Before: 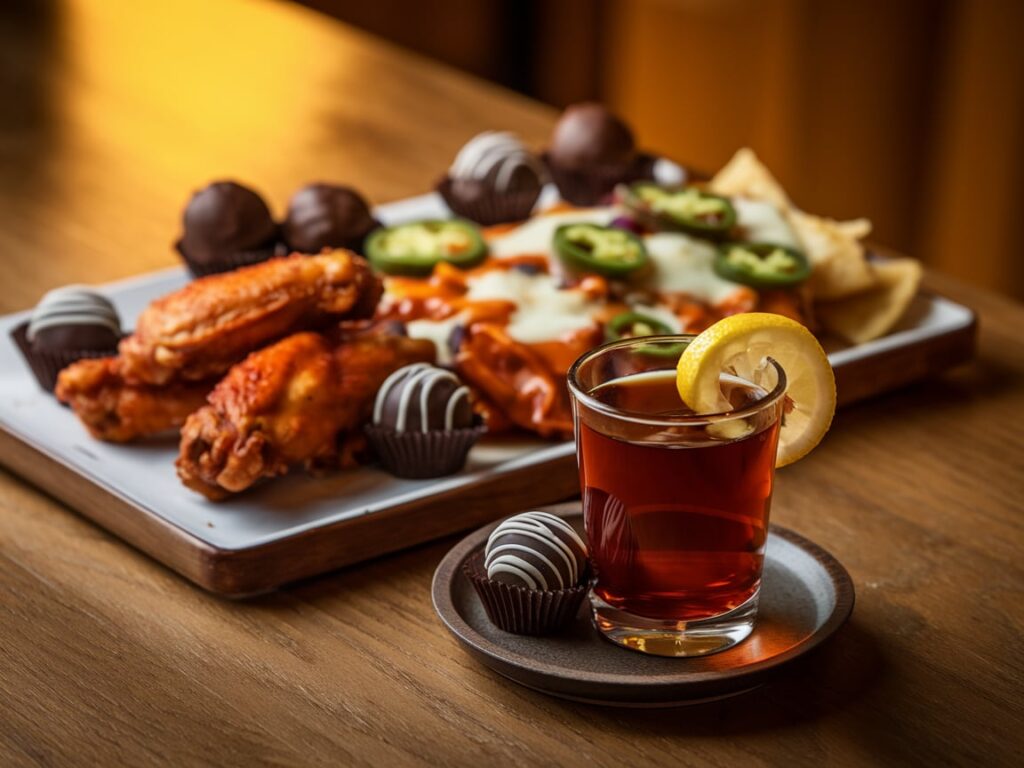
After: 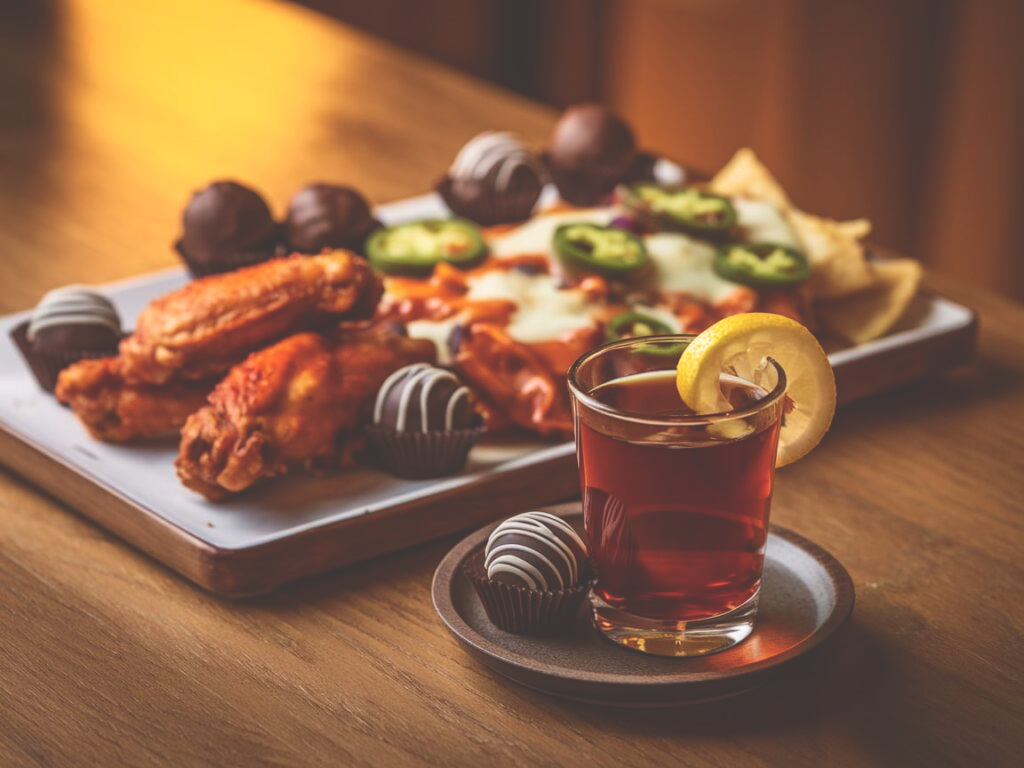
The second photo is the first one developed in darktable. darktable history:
velvia: on, module defaults
exposure: black level correction -0.041, exposure 0.064 EV, compensate highlight preservation false
color balance: lift [0.998, 0.998, 1.001, 1.002], gamma [0.995, 1.025, 0.992, 0.975], gain [0.995, 1.02, 0.997, 0.98]
